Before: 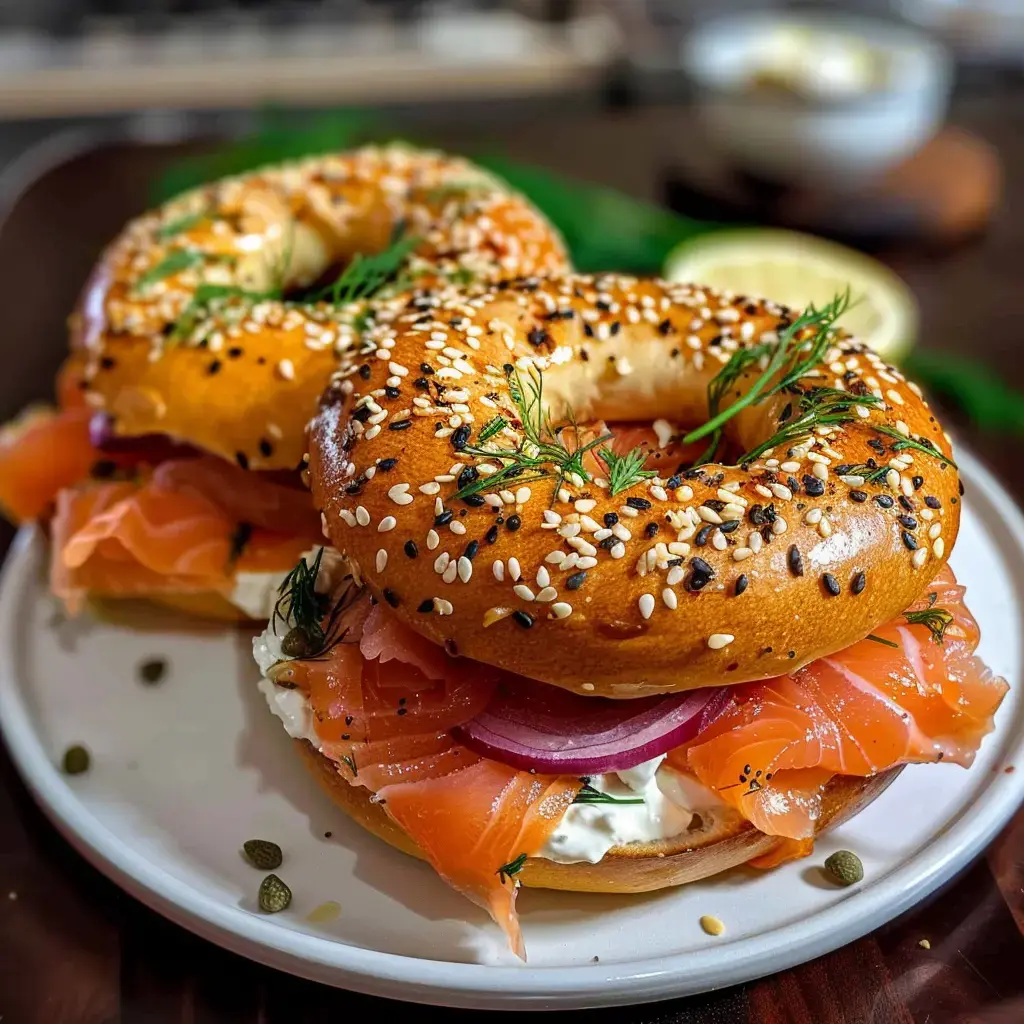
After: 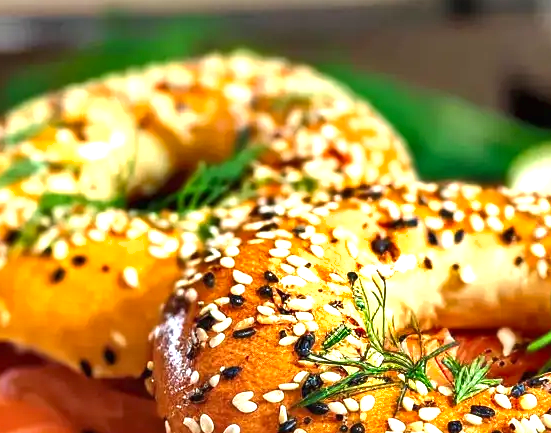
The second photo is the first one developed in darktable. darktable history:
exposure: black level correction 0, exposure 1.2 EV, compensate exposure bias true, compensate highlight preservation false
crop: left 15.306%, top 9.065%, right 30.789%, bottom 48.638%
shadows and highlights: soften with gaussian
